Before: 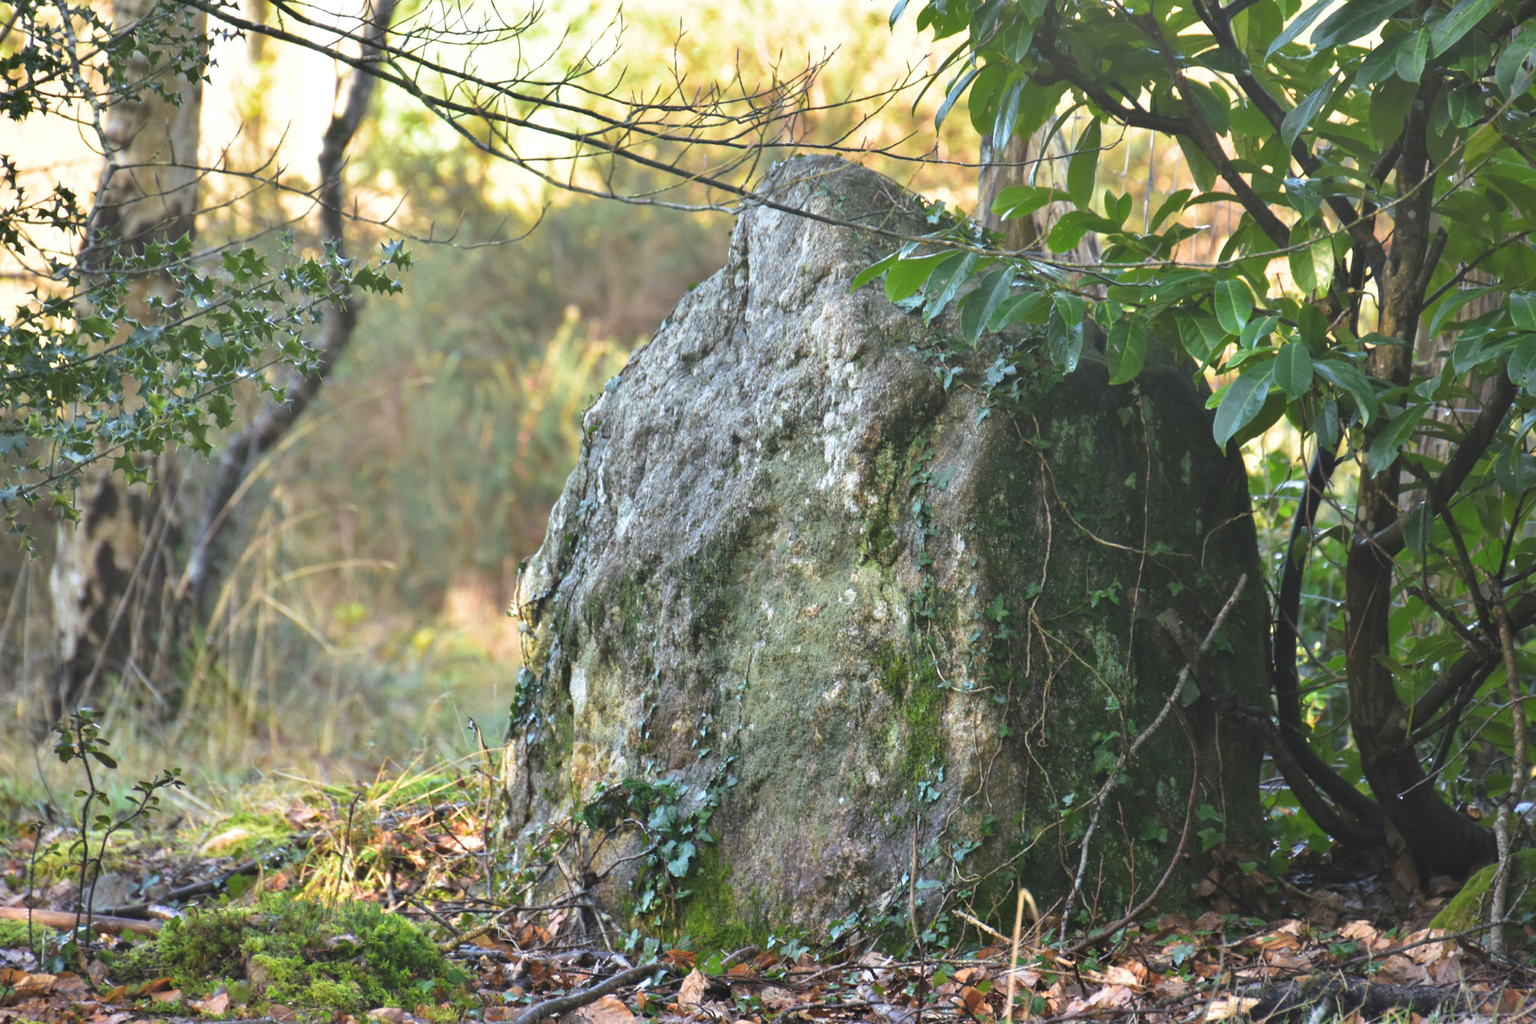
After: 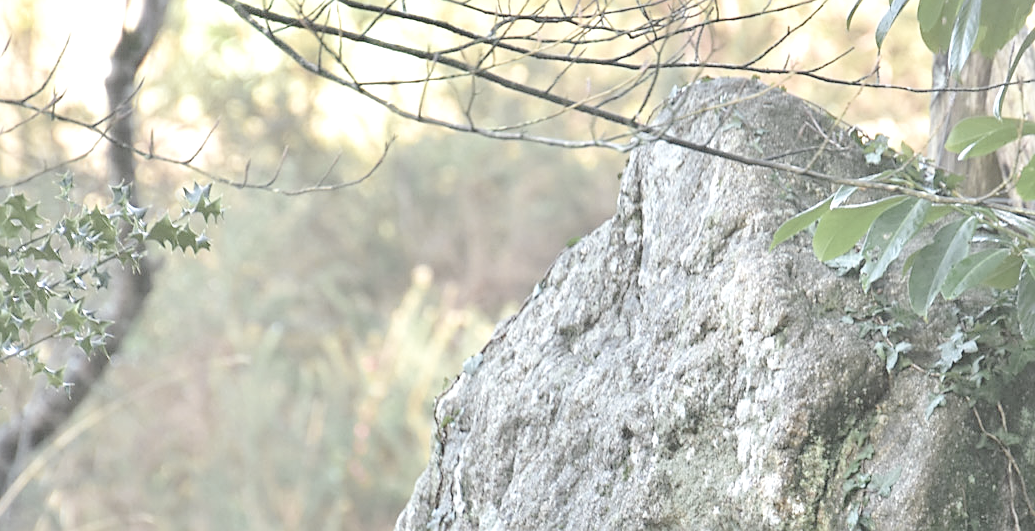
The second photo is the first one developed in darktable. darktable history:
tone curve: curves: ch0 [(0, 0) (0.105, 0.068) (0.181, 0.14) (0.28, 0.259) (0.384, 0.404) (0.485, 0.531) (0.638, 0.681) (0.87, 0.883) (1, 0.977)]; ch1 [(0, 0) (0.161, 0.092) (0.35, 0.33) (0.379, 0.401) (0.456, 0.469) (0.501, 0.499) (0.516, 0.524) (0.562, 0.569) (0.635, 0.646) (1, 1)]; ch2 [(0, 0) (0.371, 0.362) (0.437, 0.437) (0.5, 0.5) (0.53, 0.524) (0.56, 0.561) (0.622, 0.606) (1, 1)], preserve colors none
tone equalizer: on, module defaults
crop: left 15.267%, top 9.126%, right 30.809%, bottom 49.186%
contrast brightness saturation: brightness 0.18, saturation -0.511
exposure: black level correction 0.001, exposure 0.499 EV, compensate highlight preservation false
sharpen: on, module defaults
